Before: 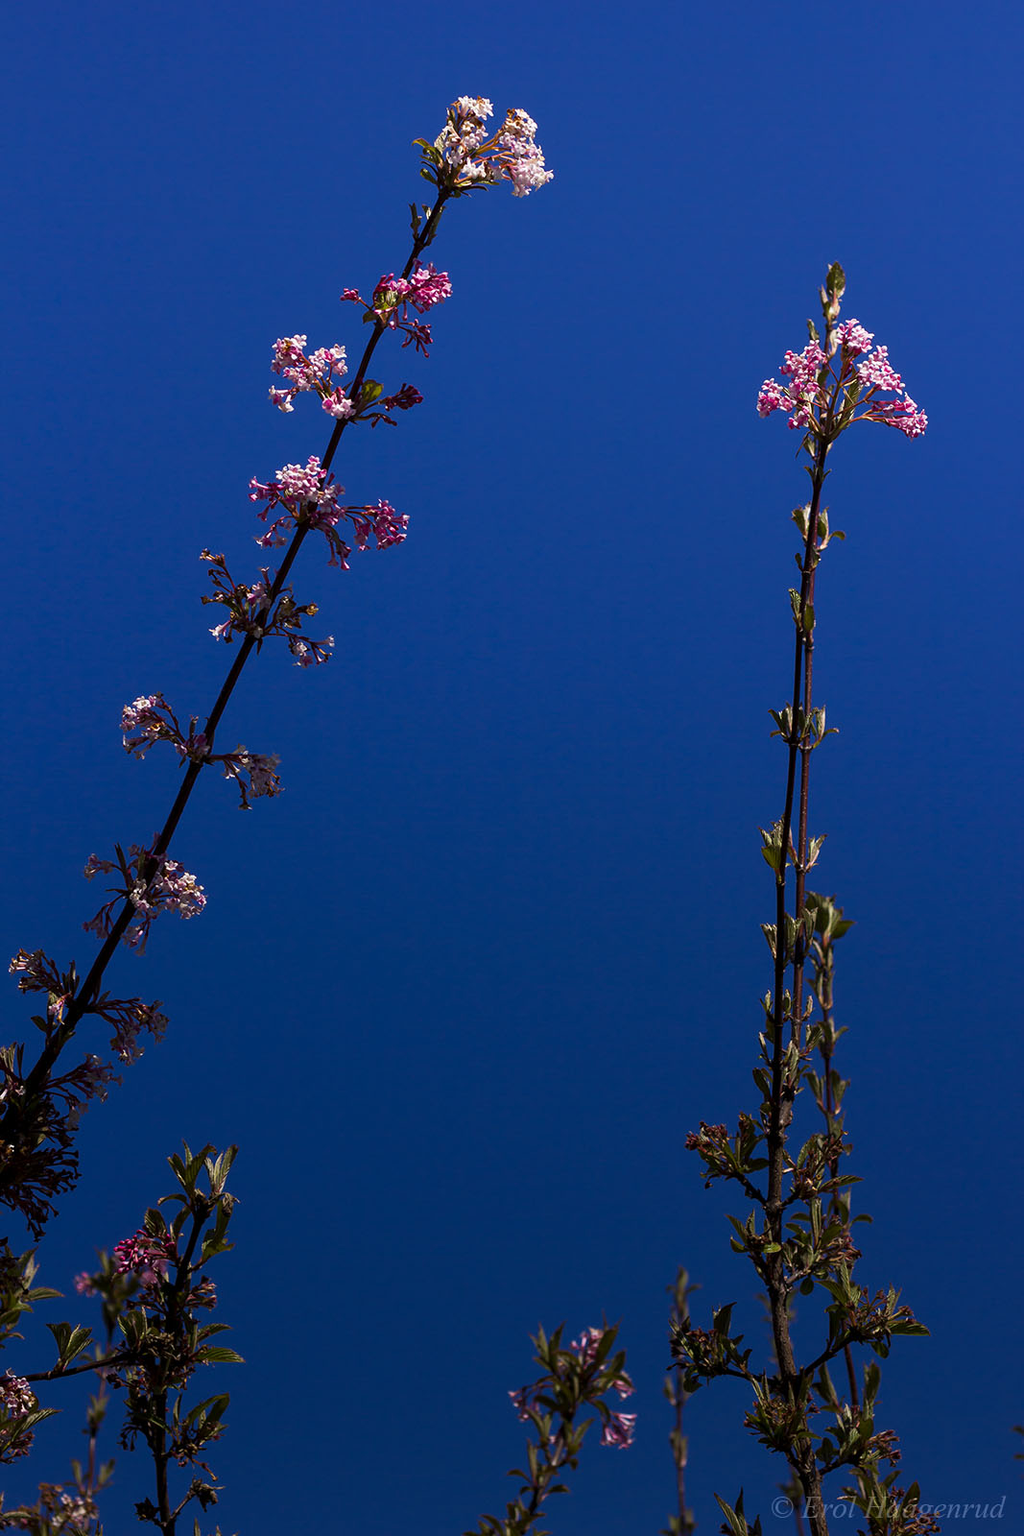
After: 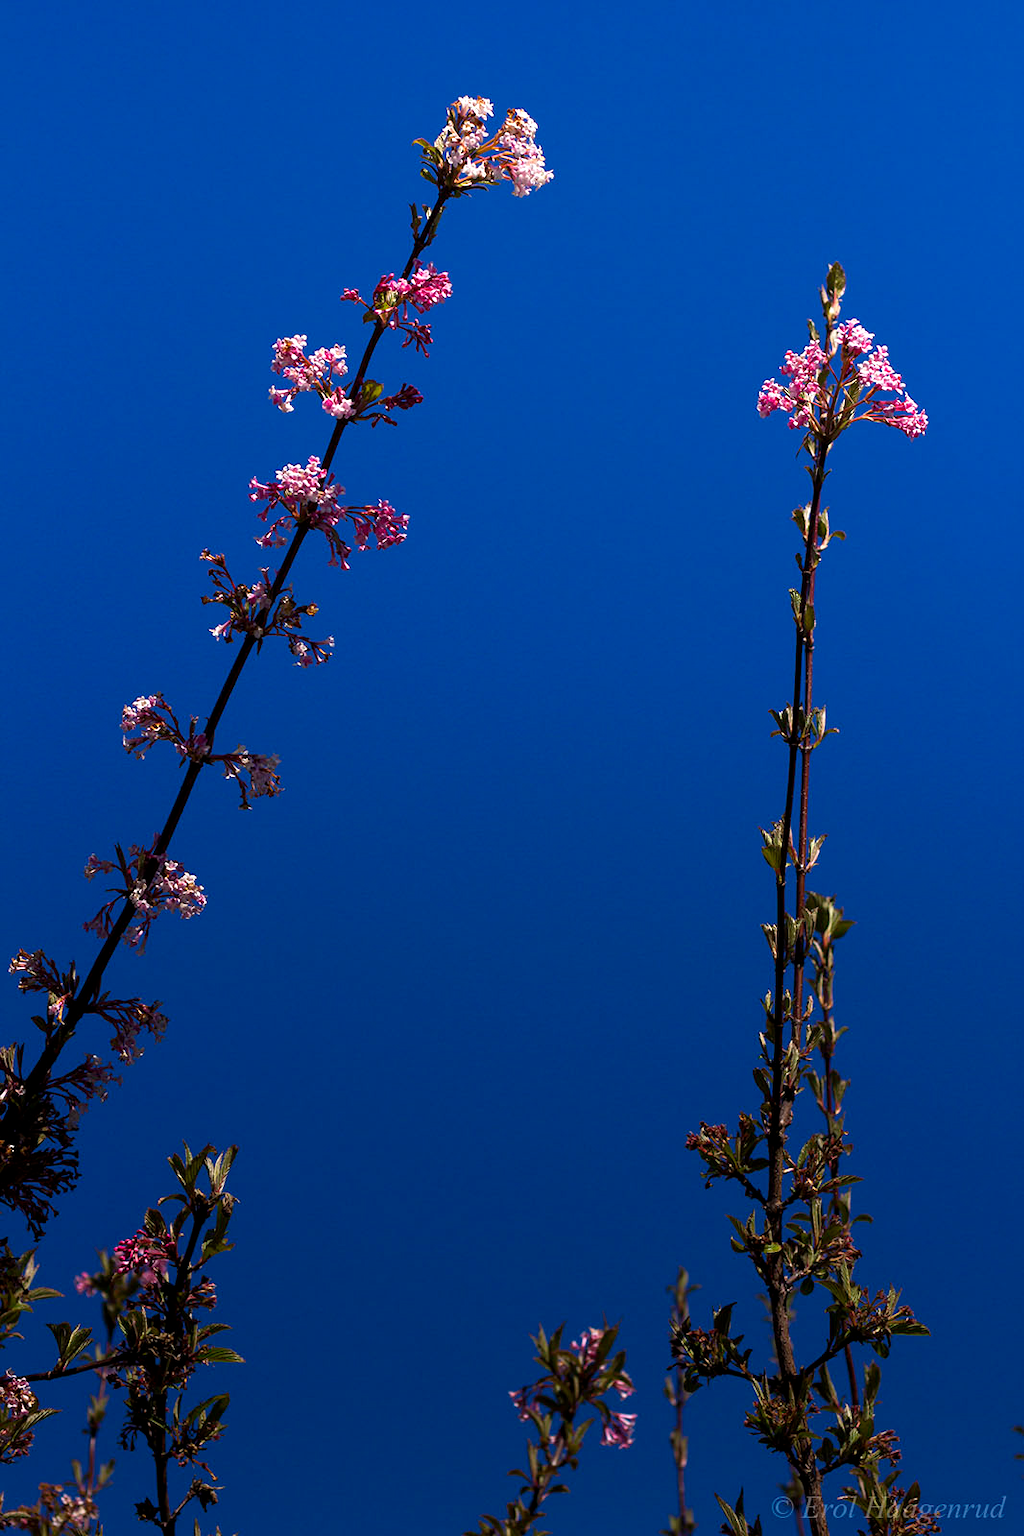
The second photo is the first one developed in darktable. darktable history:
tone equalizer: -8 EV -0.55 EV
exposure: exposure 0.376 EV, compensate highlight preservation false
